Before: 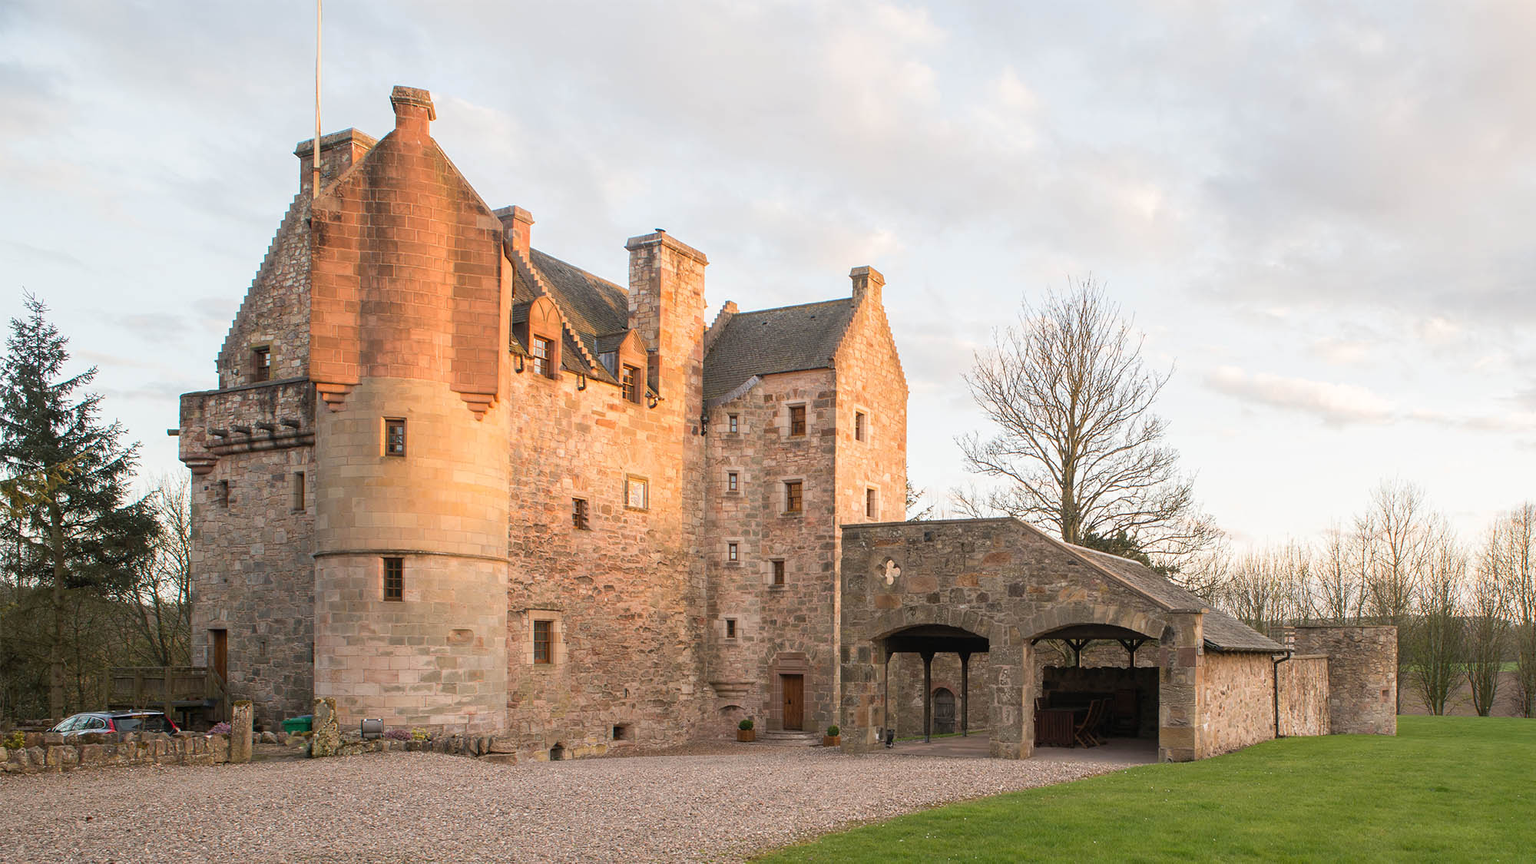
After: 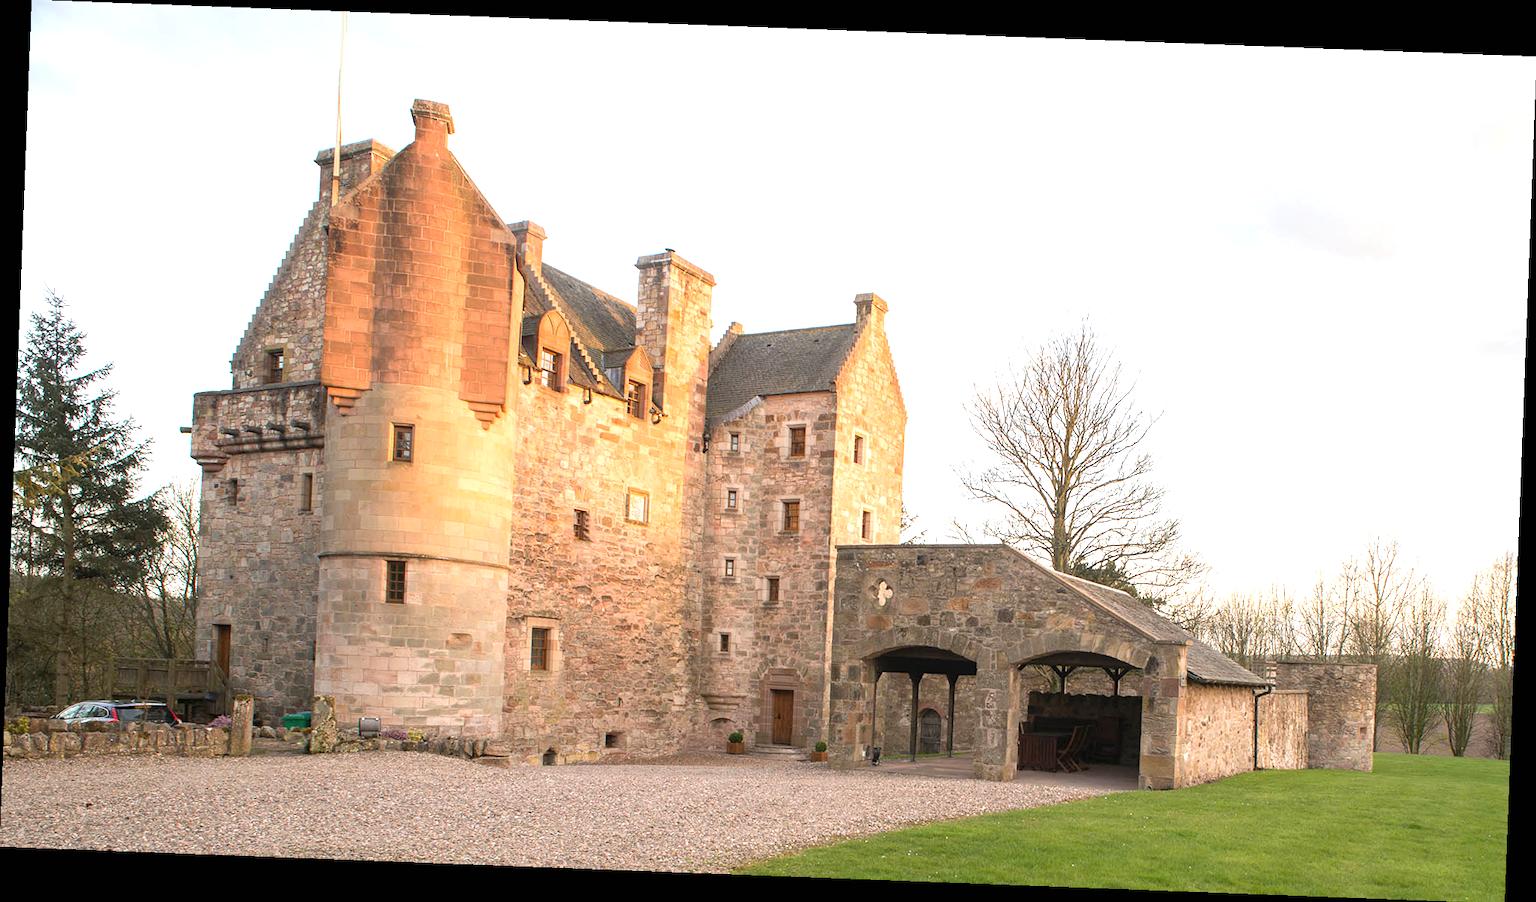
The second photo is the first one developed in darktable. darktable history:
exposure: black level correction 0, exposure 0.6 EV, compensate highlight preservation false
rotate and perspective: rotation 2.17°, automatic cropping off
